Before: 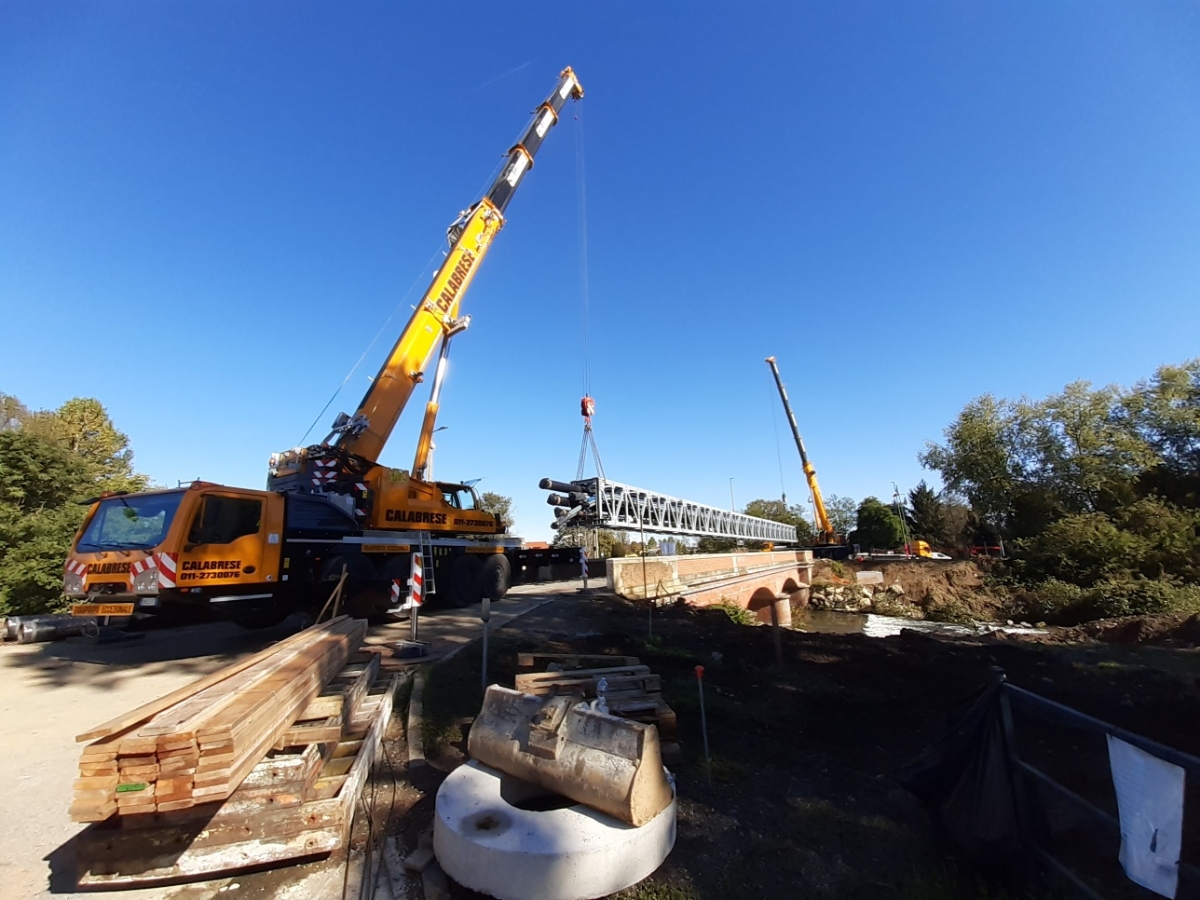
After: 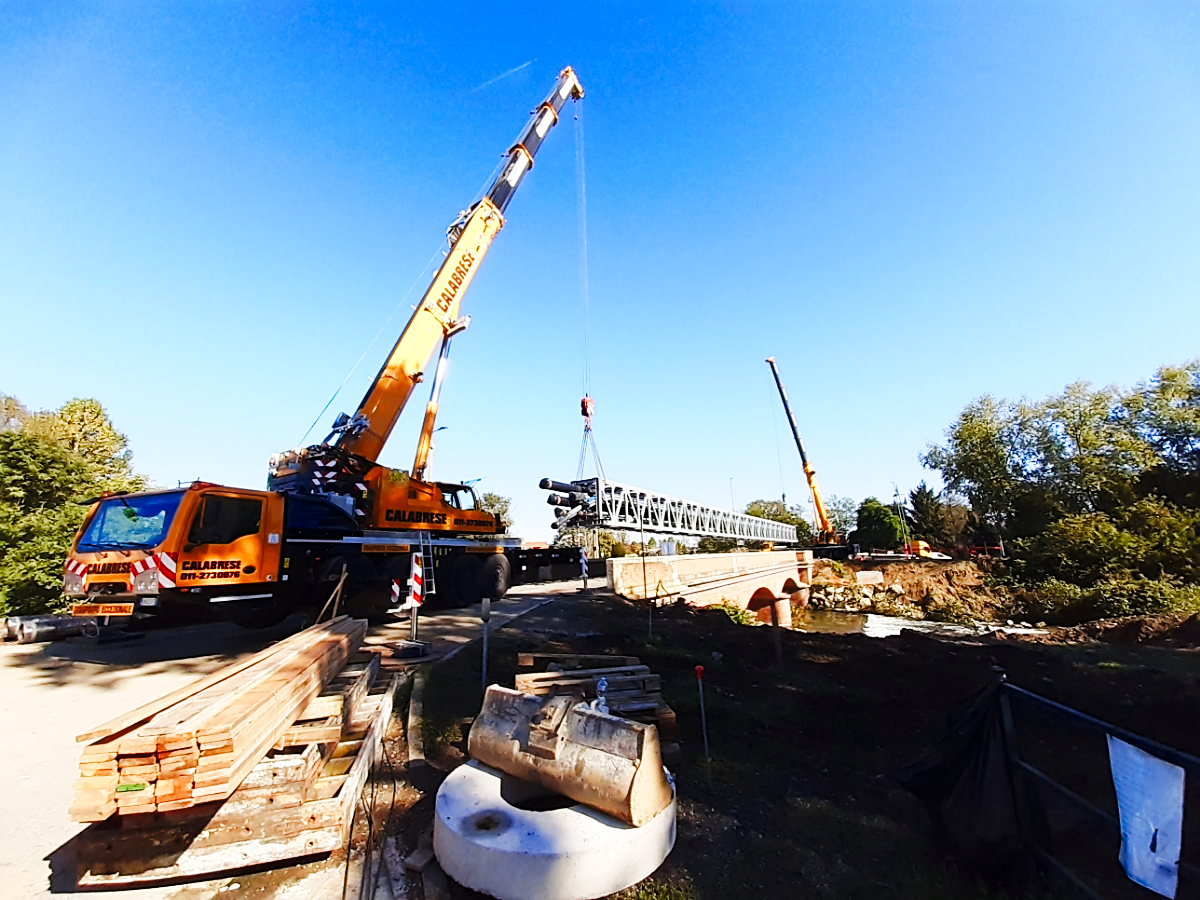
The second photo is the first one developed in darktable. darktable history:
color balance rgb: shadows lift › luminance 0.853%, shadows lift › chroma 0.453%, shadows lift › hue 20.04°, highlights gain › chroma 0.709%, highlights gain › hue 55.44°, perceptual saturation grading › global saturation 0.709%, perceptual saturation grading › highlights -30.687%, perceptual saturation grading › shadows 20.163%, global vibrance 16.122%, saturation formula JzAzBz (2021)
base curve: curves: ch0 [(0, 0) (0.032, 0.025) (0.121, 0.166) (0.206, 0.329) (0.605, 0.79) (1, 1)], preserve colors none
sharpen: on, module defaults
contrast brightness saturation: brightness 0.092, saturation 0.191
